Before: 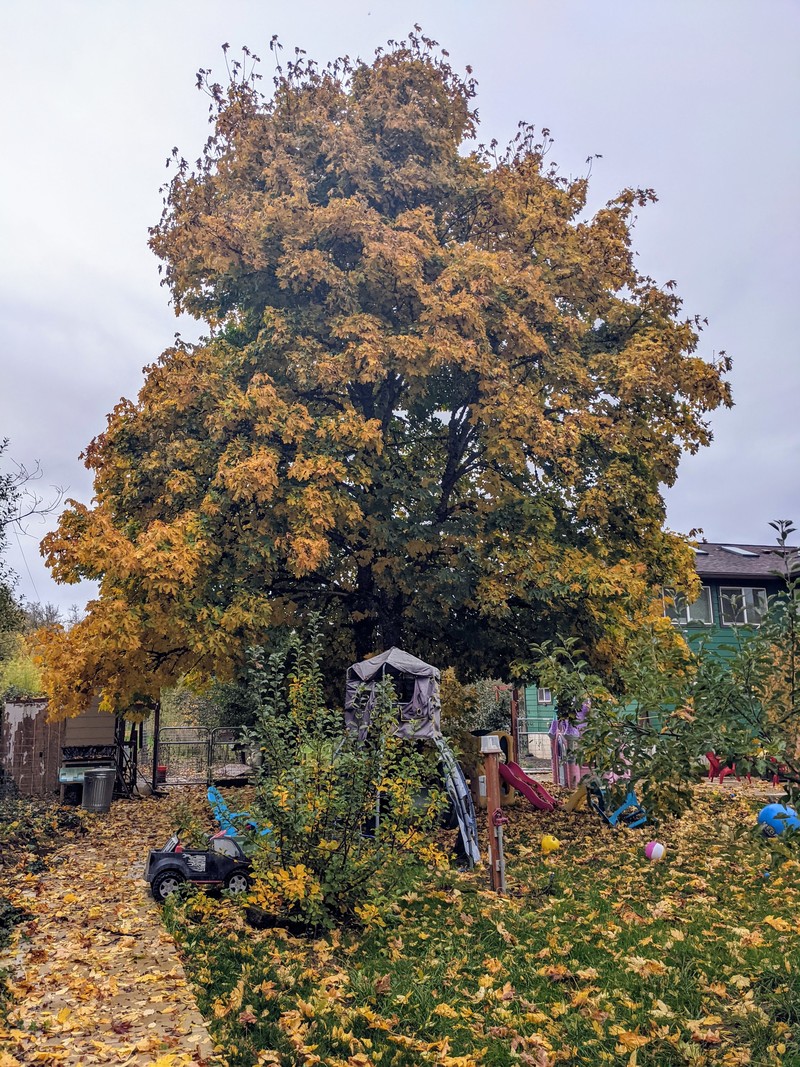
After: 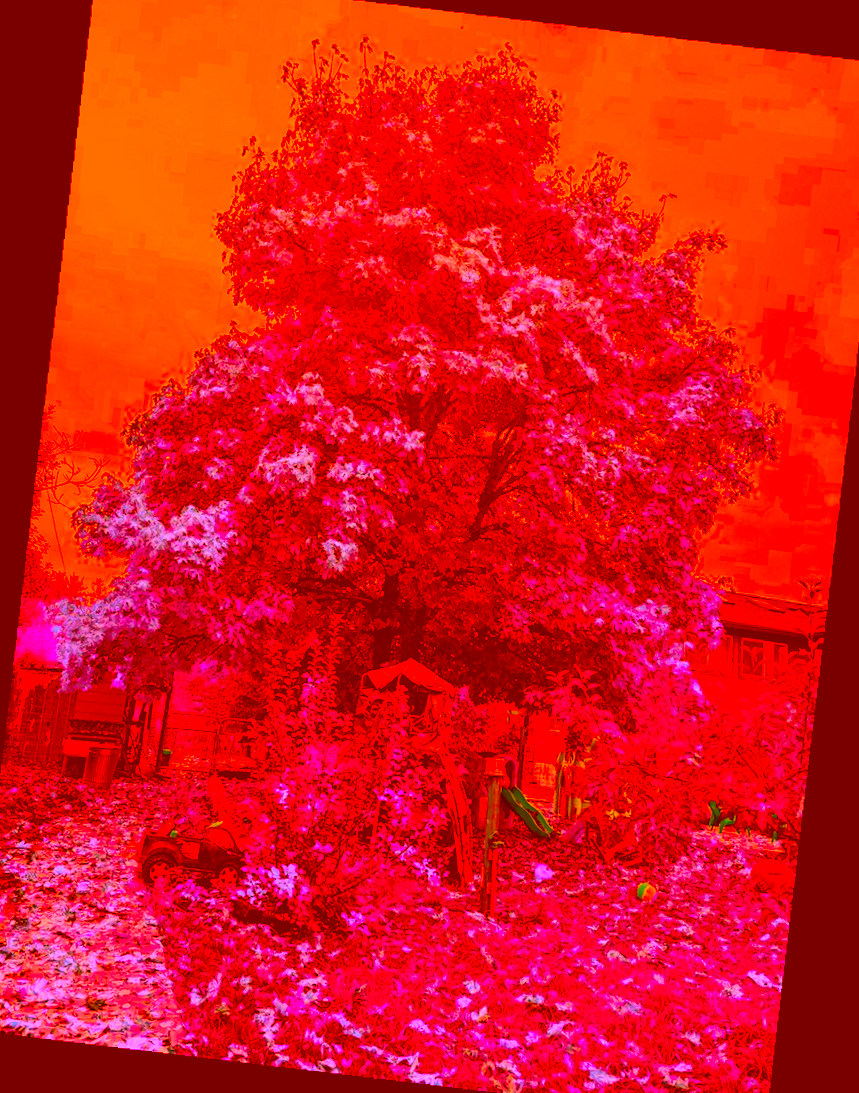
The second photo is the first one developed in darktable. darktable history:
color correction: highlights a* -39.68, highlights b* -40, shadows a* -40, shadows b* -40, saturation -3
levels: levels [0, 0.476, 0.951]
crop and rotate: angle -1.69°
rotate and perspective: rotation 5.12°, automatic cropping off
